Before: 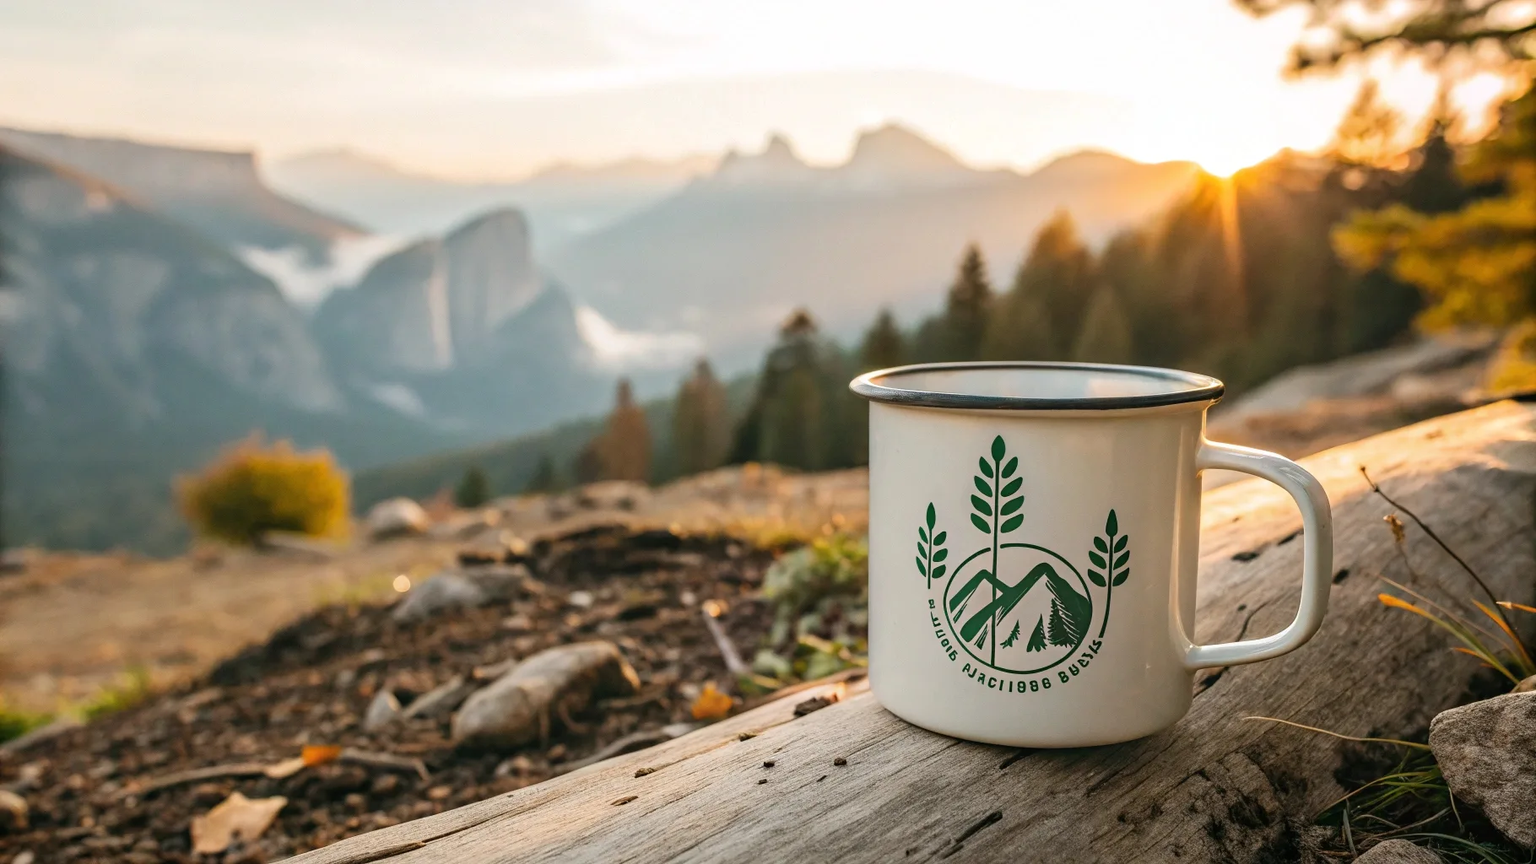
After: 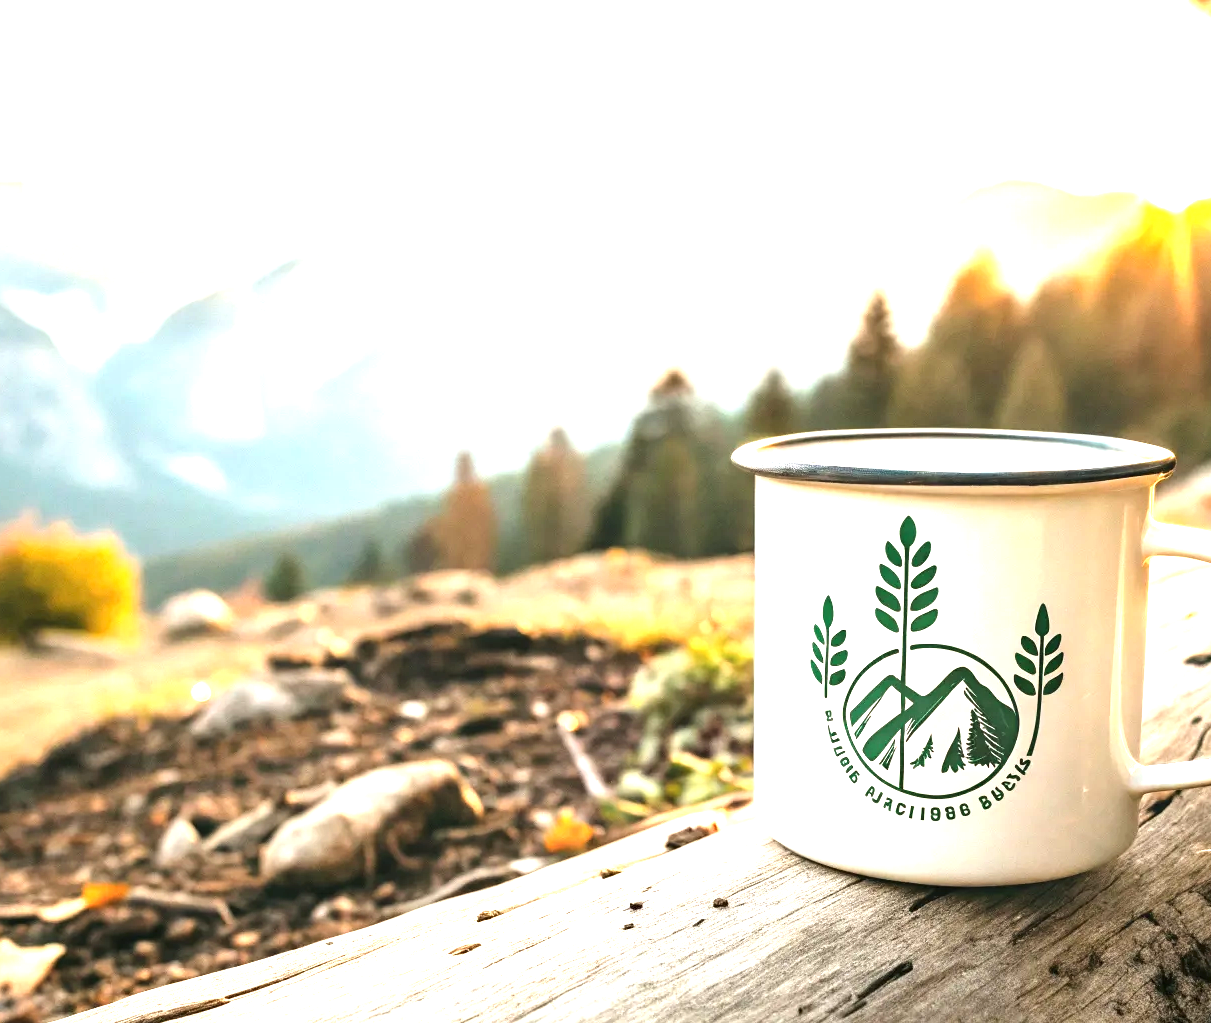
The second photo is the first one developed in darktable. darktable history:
crop and rotate: left 15.111%, right 18.326%
exposure: black level correction 0, exposure 1.443 EV, compensate exposure bias true, compensate highlight preservation false
tone equalizer: -8 EV -0.381 EV, -7 EV -0.361 EV, -6 EV -0.309 EV, -5 EV -0.225 EV, -3 EV 0.193 EV, -2 EV 0.311 EV, -1 EV 0.387 EV, +0 EV 0.426 EV, smoothing diameter 2.08%, edges refinement/feathering 21.84, mask exposure compensation -1.57 EV, filter diffusion 5
